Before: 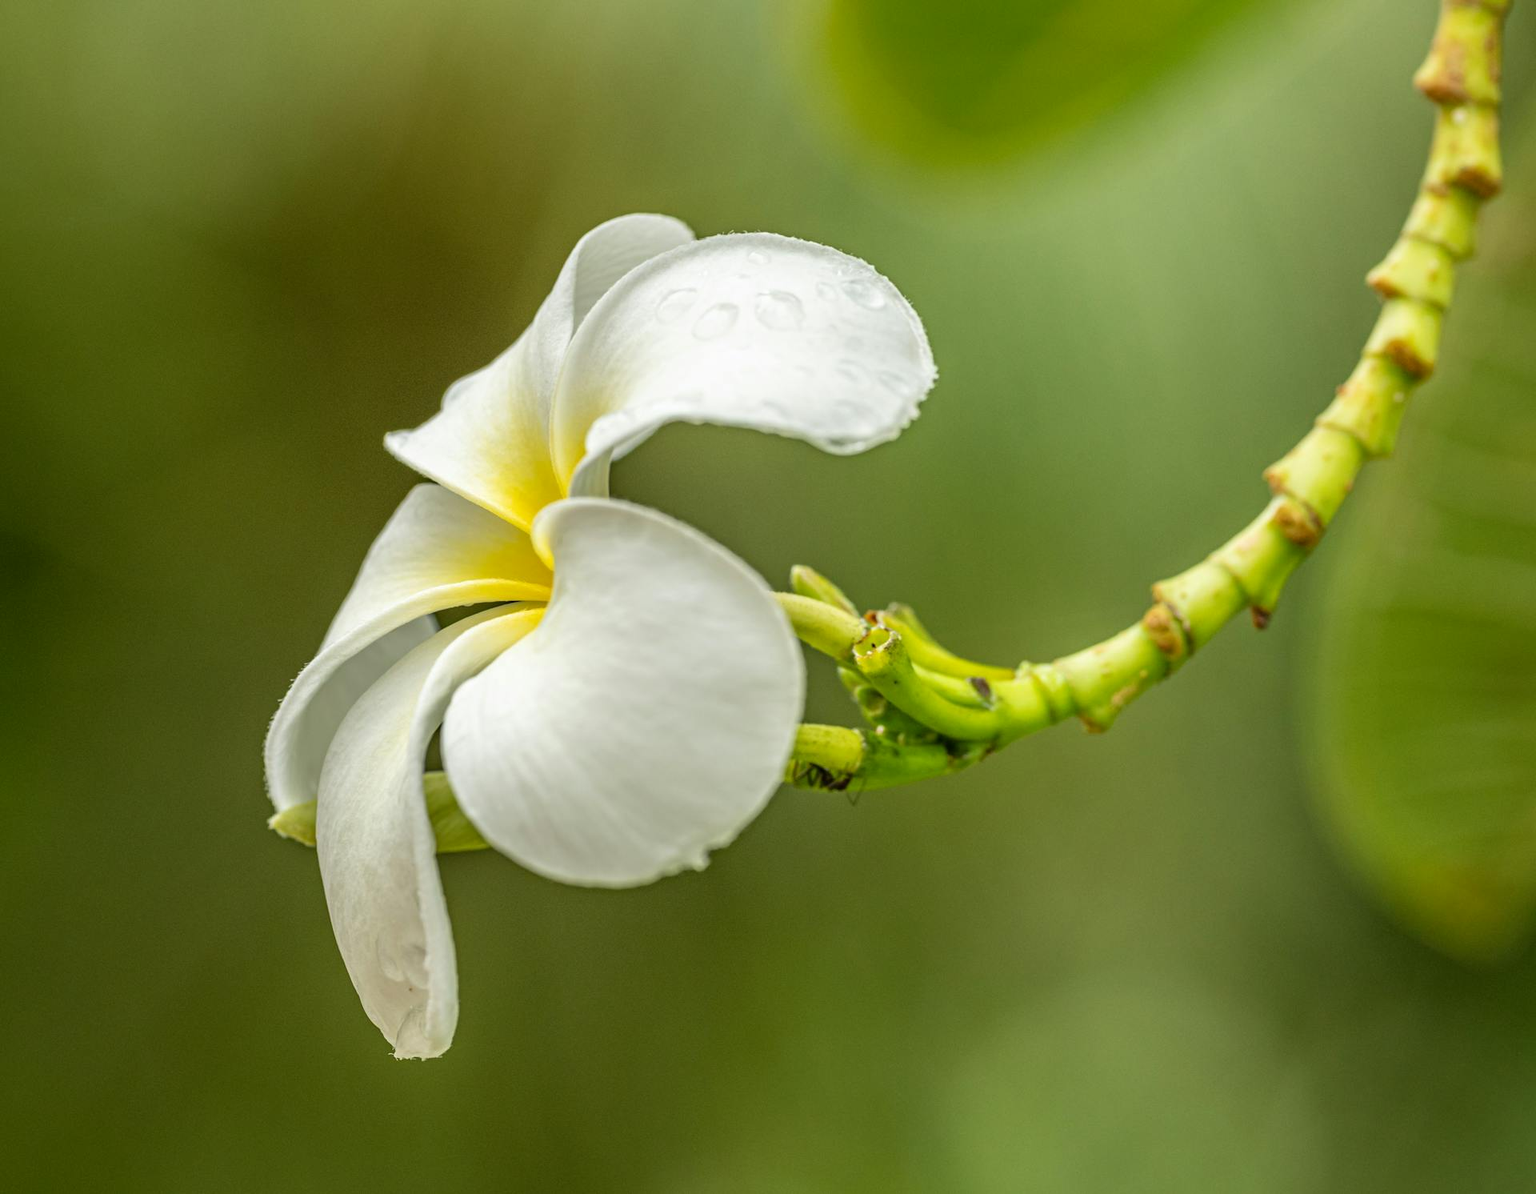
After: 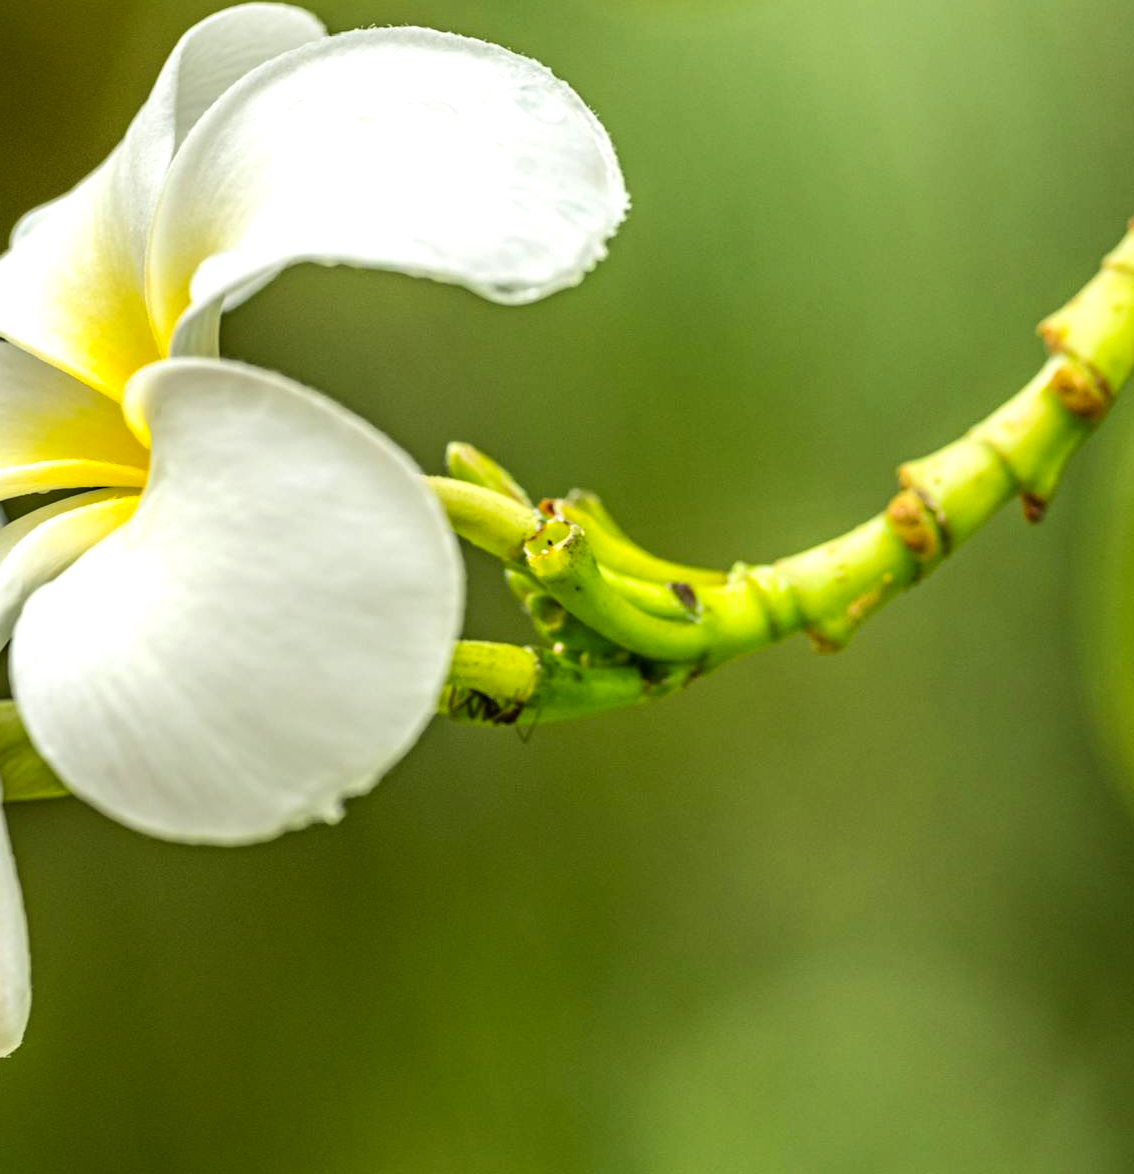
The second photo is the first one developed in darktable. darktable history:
contrast brightness saturation: contrast 0.04, saturation 0.16
tone equalizer: -8 EV -0.417 EV, -7 EV -0.389 EV, -6 EV -0.333 EV, -5 EV -0.222 EV, -3 EV 0.222 EV, -2 EV 0.333 EV, -1 EV 0.389 EV, +0 EV 0.417 EV, edges refinement/feathering 500, mask exposure compensation -1.57 EV, preserve details no
crop and rotate: left 28.256%, top 17.734%, right 12.656%, bottom 3.573%
